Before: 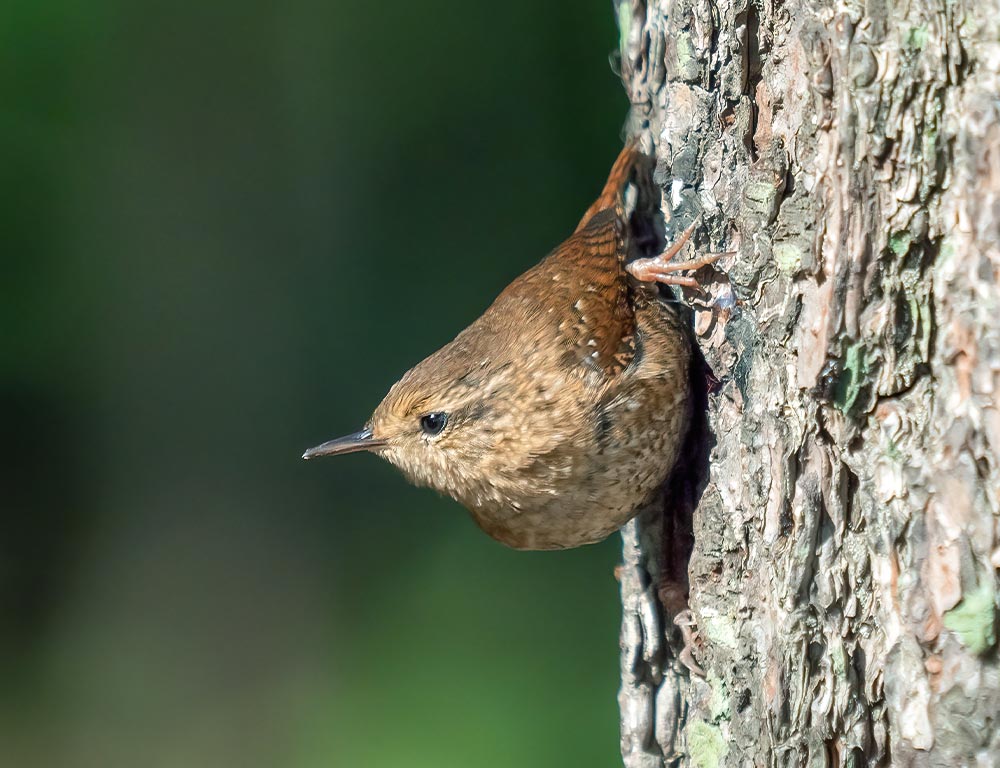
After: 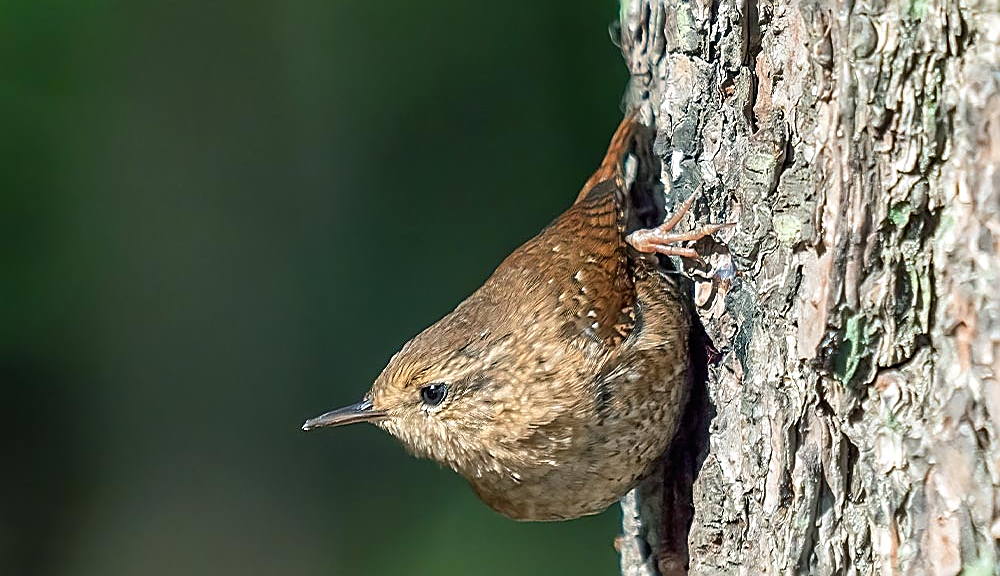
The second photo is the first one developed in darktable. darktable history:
sharpen: amount 0.901
crop: top 3.857%, bottom 21.132%
